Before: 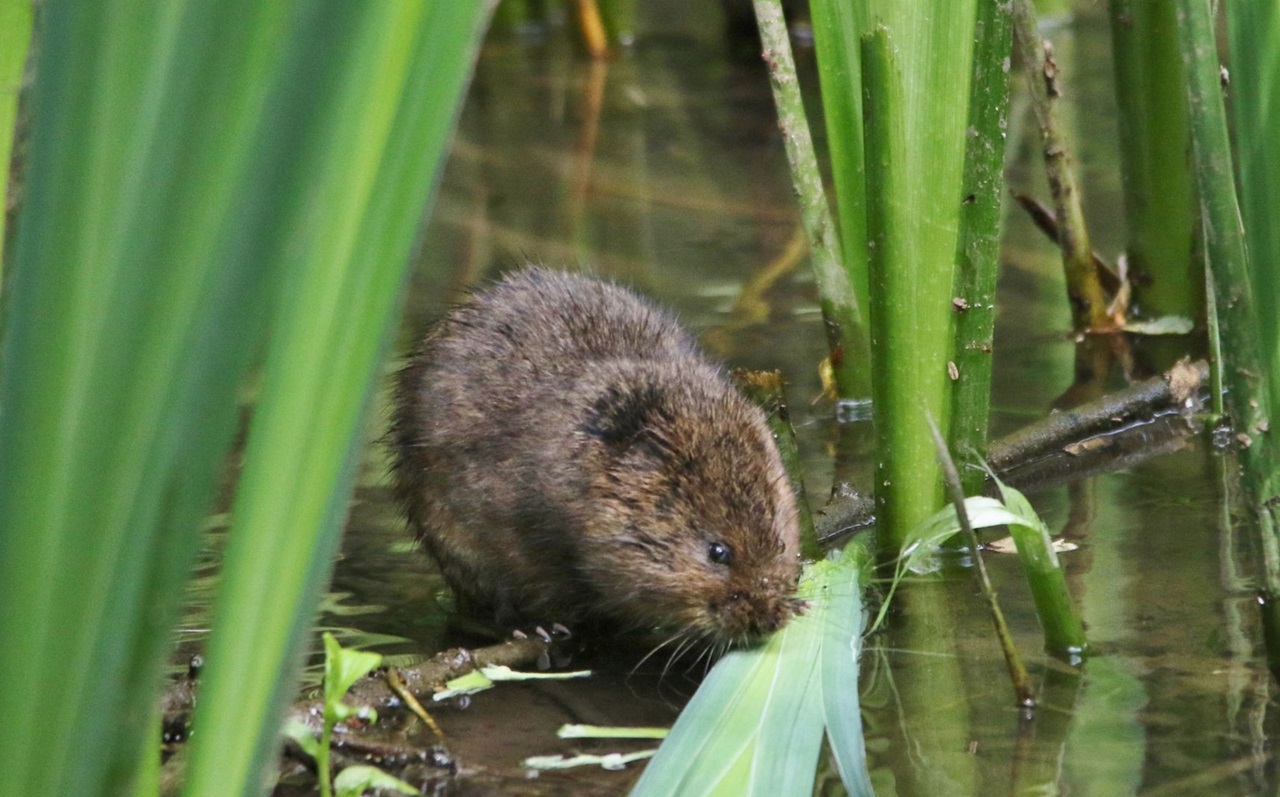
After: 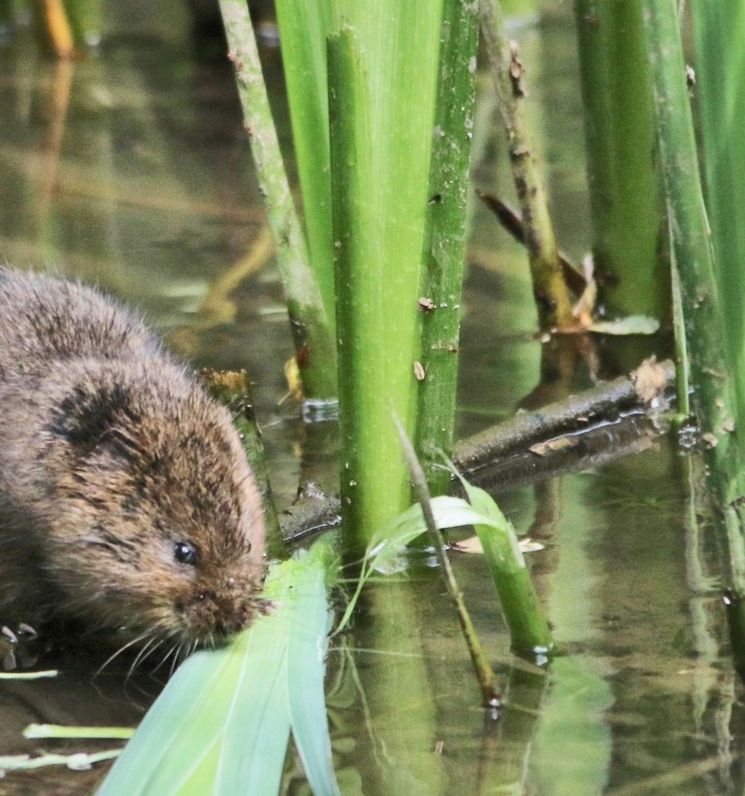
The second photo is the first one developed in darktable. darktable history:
tone curve: curves: ch0 [(0, 0) (0.003, 0.003) (0.011, 0.014) (0.025, 0.033) (0.044, 0.06) (0.069, 0.096) (0.1, 0.132) (0.136, 0.174) (0.177, 0.226) (0.224, 0.282) (0.277, 0.352) (0.335, 0.435) (0.399, 0.524) (0.468, 0.615) (0.543, 0.695) (0.623, 0.771) (0.709, 0.835) (0.801, 0.894) (0.898, 0.944) (1, 1)], color space Lab, independent channels, preserve colors none
crop: left 41.789%
local contrast: mode bilateral grid, contrast 20, coarseness 49, detail 120%, midtone range 0.2
shadows and highlights: shadows 24.96, white point adjustment -2.82, highlights -30.11
